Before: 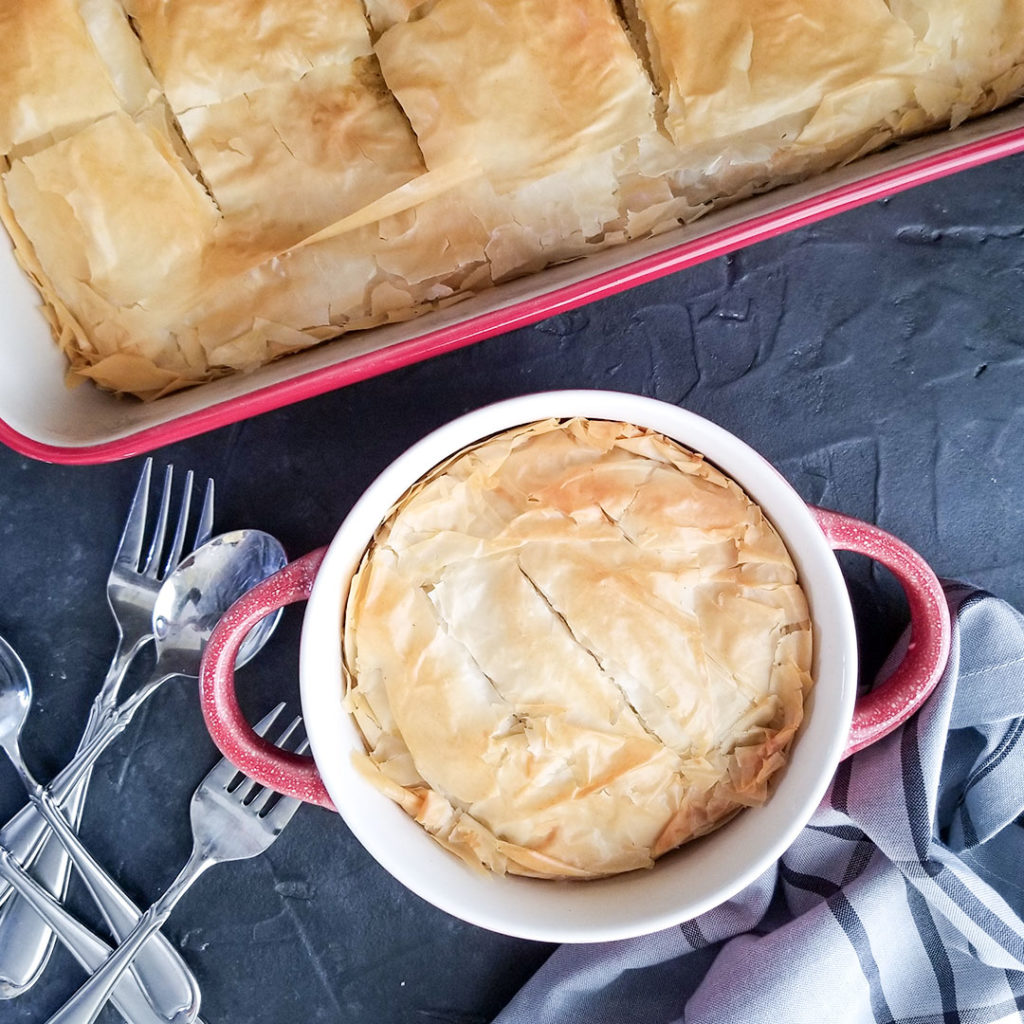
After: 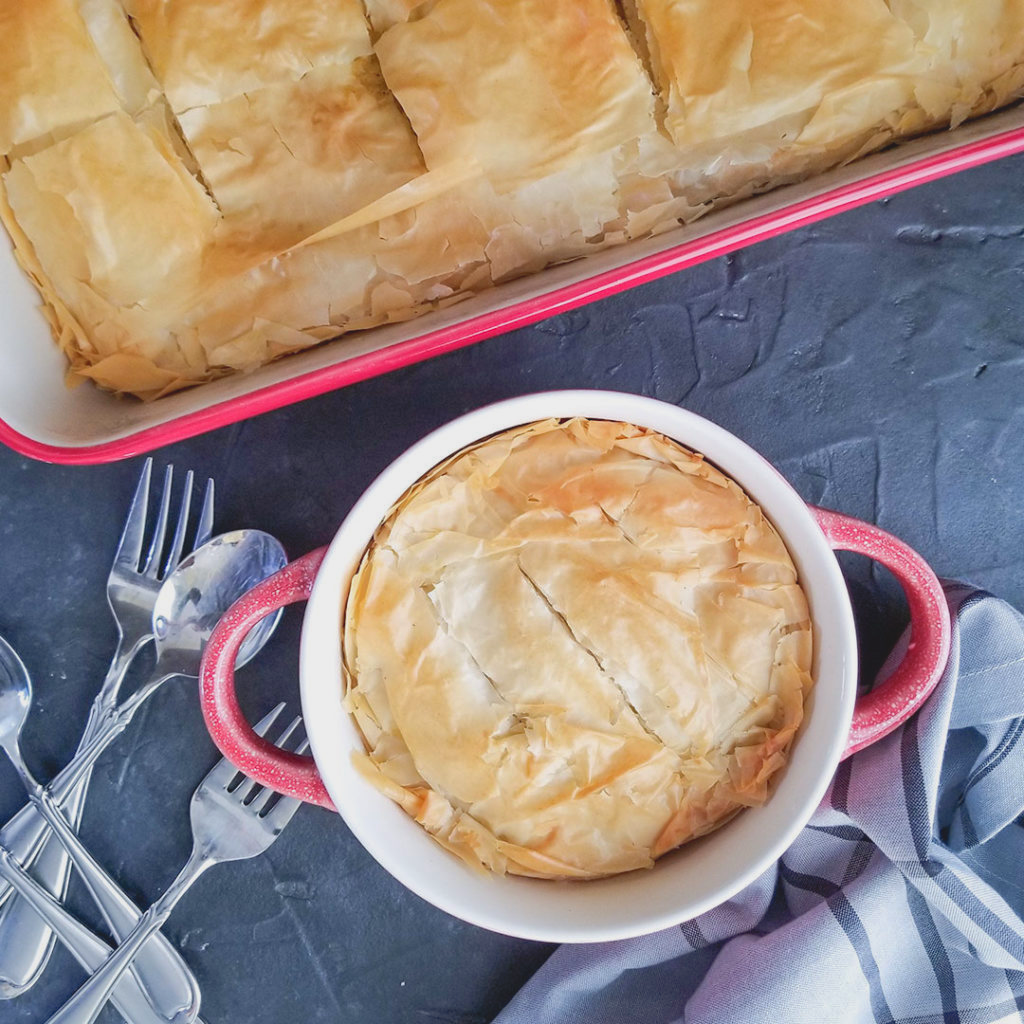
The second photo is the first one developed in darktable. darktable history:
shadows and highlights: on, module defaults
contrast brightness saturation: contrast -0.093, brightness 0.047, saturation 0.079
